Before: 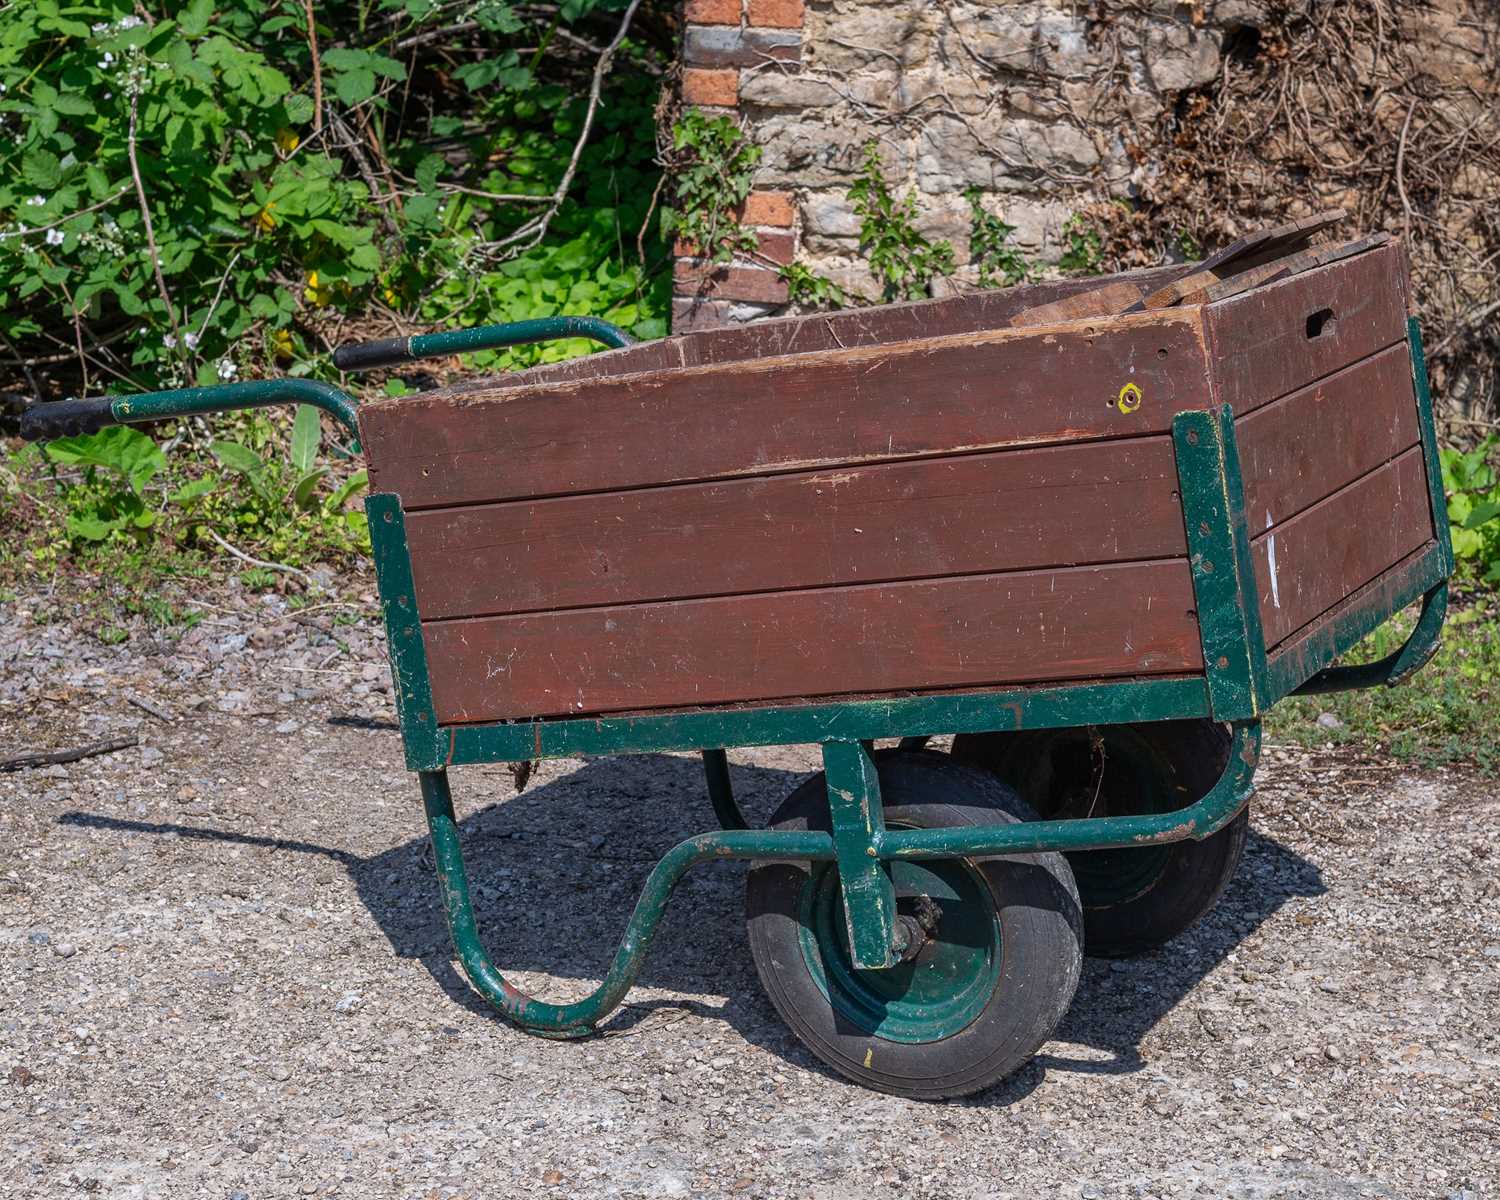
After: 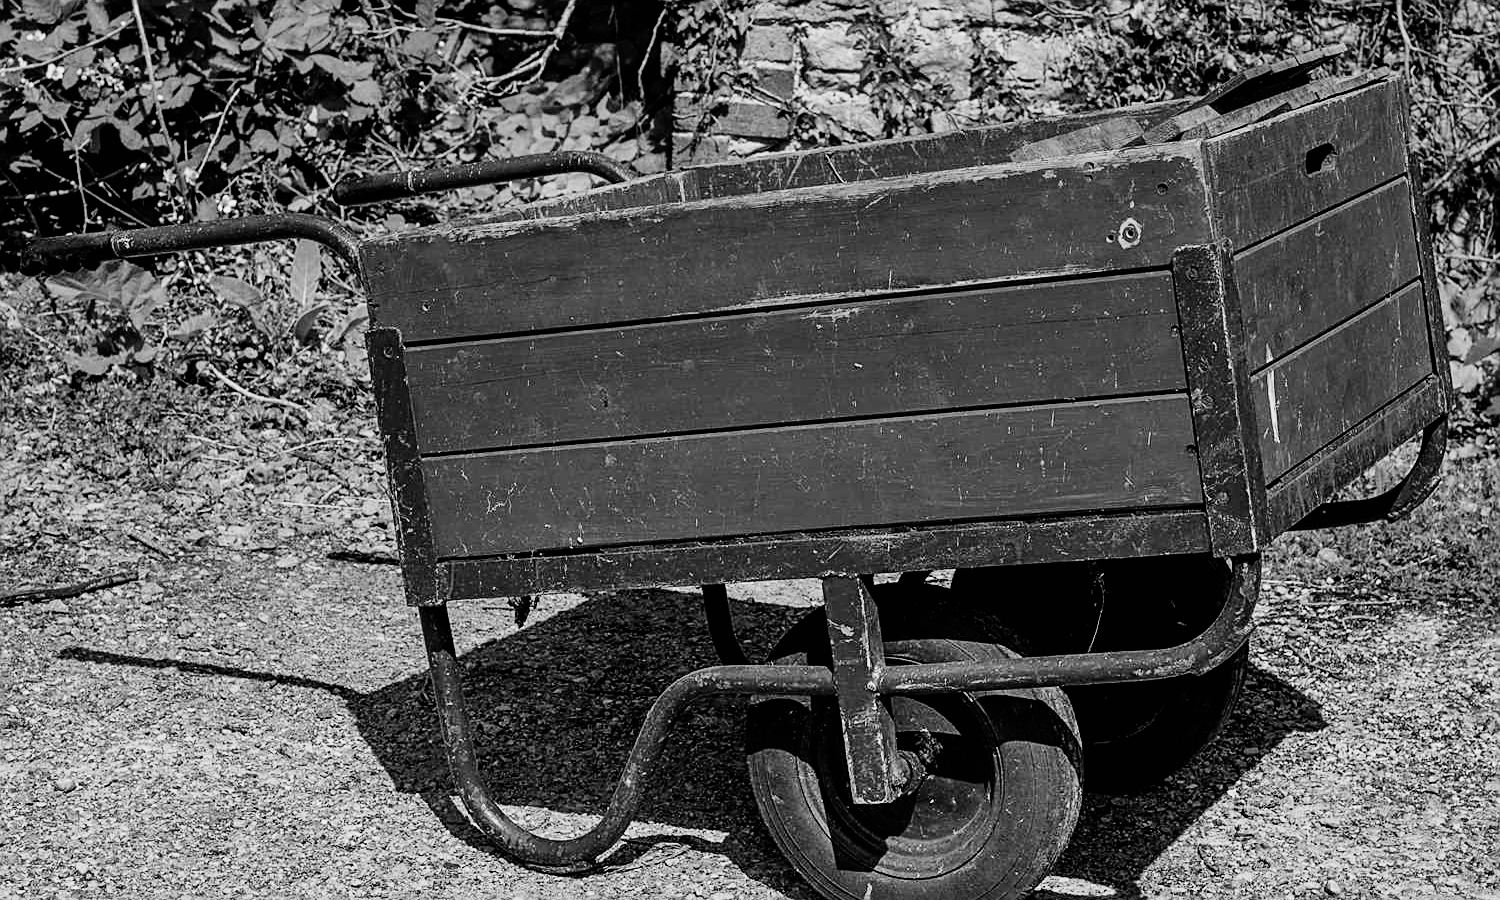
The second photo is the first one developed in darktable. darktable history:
sharpen: on, module defaults
crop: top 13.819%, bottom 11.169%
color correction: highlights a* 10.12, highlights b* 39.04, shadows a* 14.62, shadows b* 3.37
shadows and highlights: shadows 40, highlights -54, highlights color adjustment 46%, low approximation 0.01, soften with gaussian
tone equalizer: on, module defaults
filmic rgb: black relative exposure -5 EV, white relative exposure 3.5 EV, hardness 3.19, contrast 1.4, highlights saturation mix -50%
contrast brightness saturation: saturation 0.1
monochrome: a -6.99, b 35.61, size 1.4
